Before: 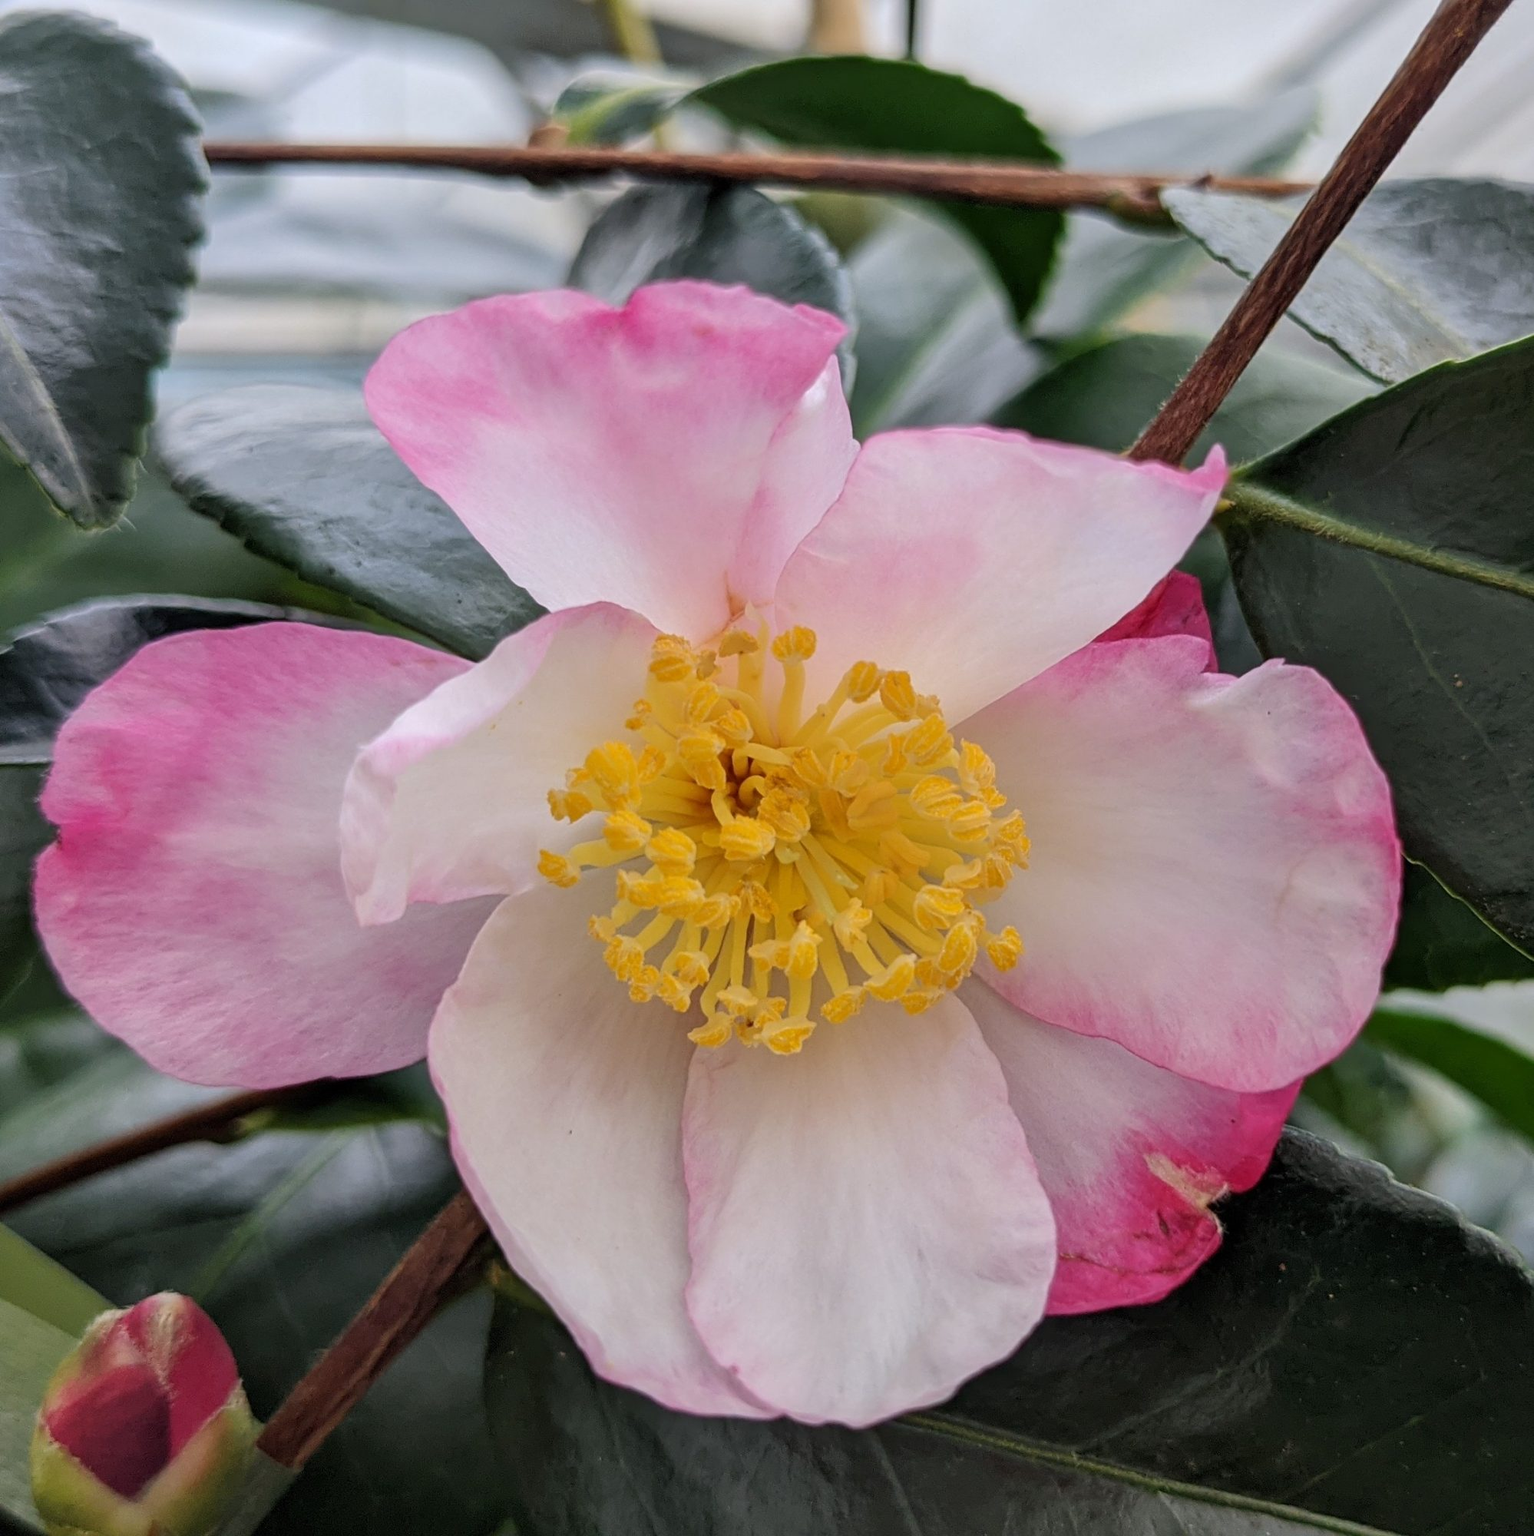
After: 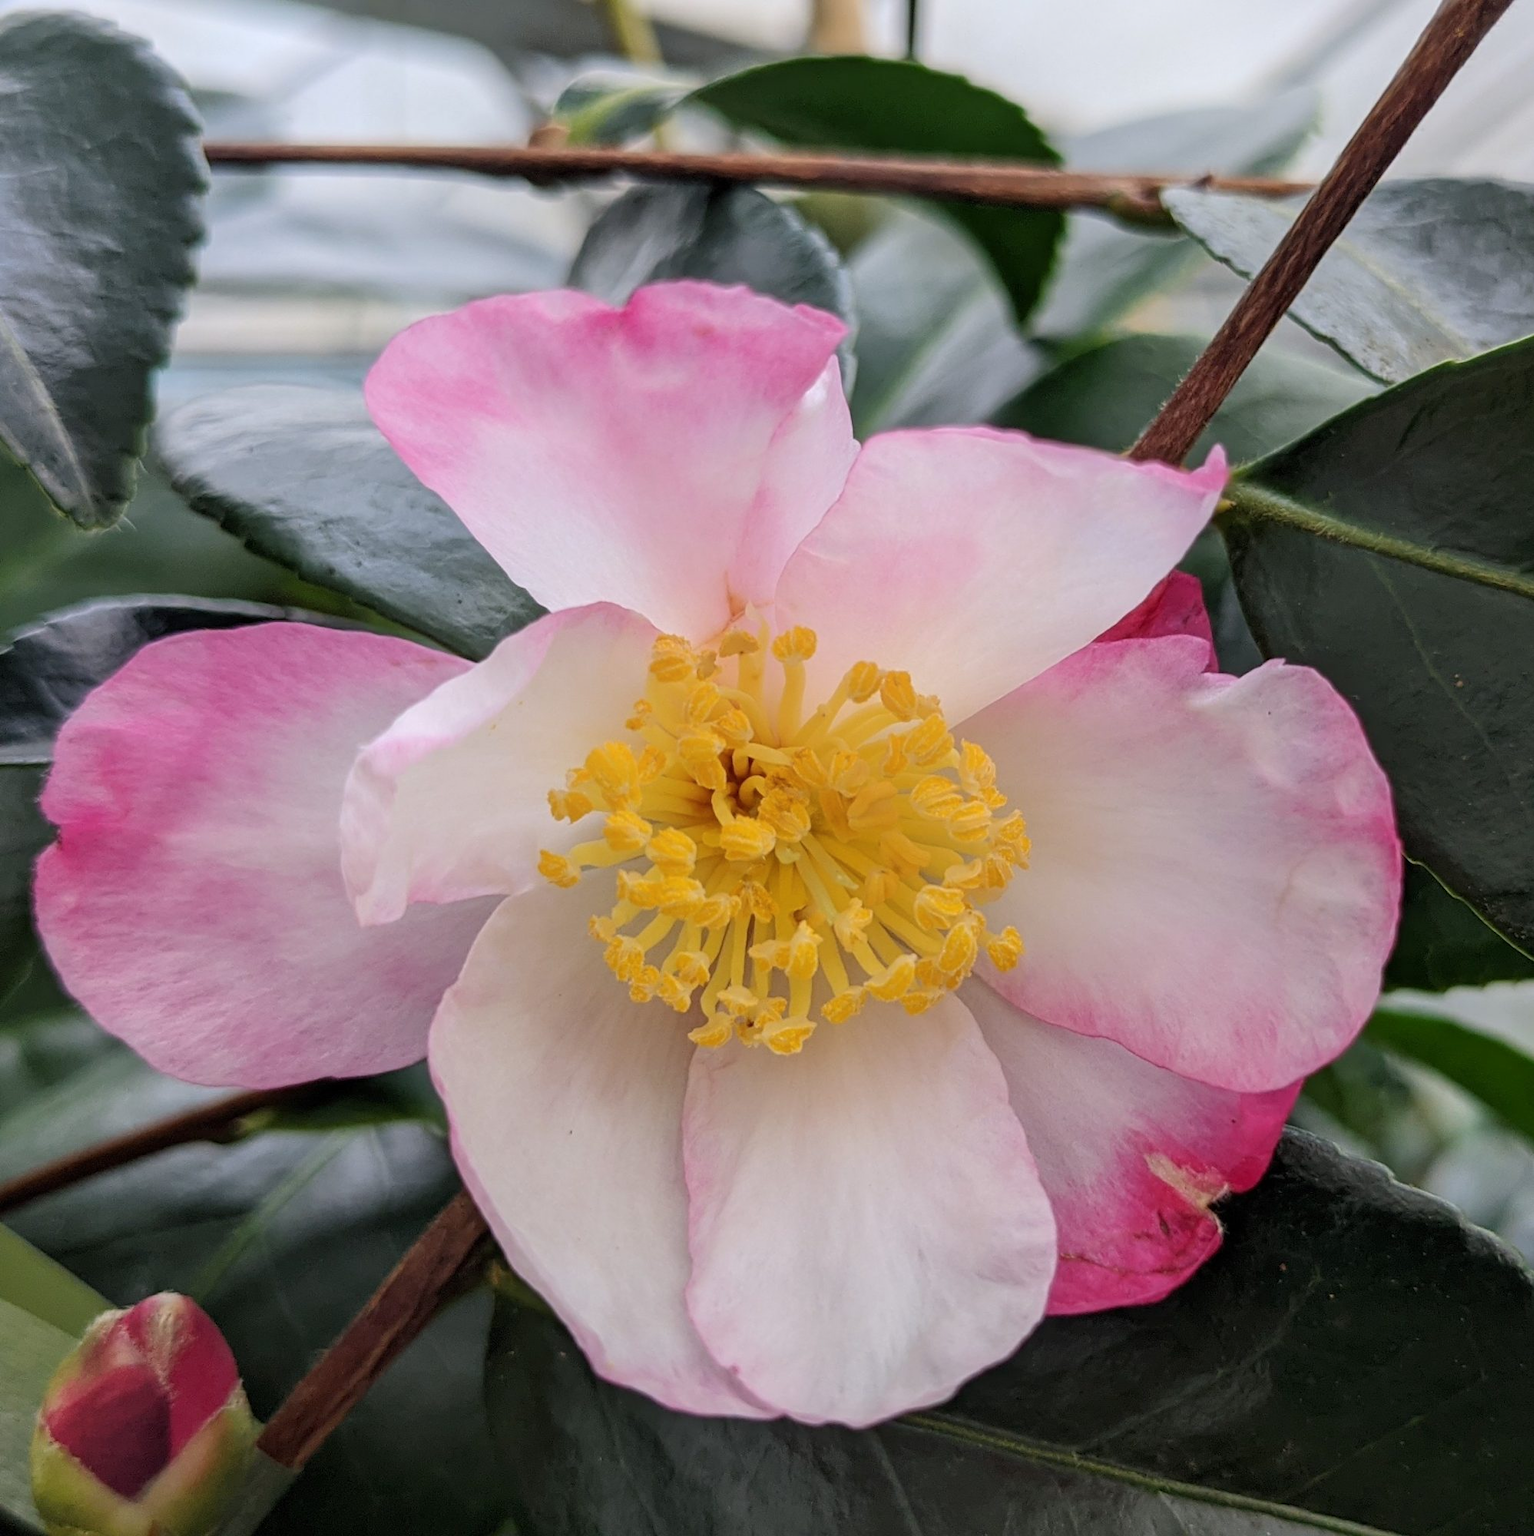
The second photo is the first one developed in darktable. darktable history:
shadows and highlights: shadows -23.17, highlights 45.34, soften with gaussian
